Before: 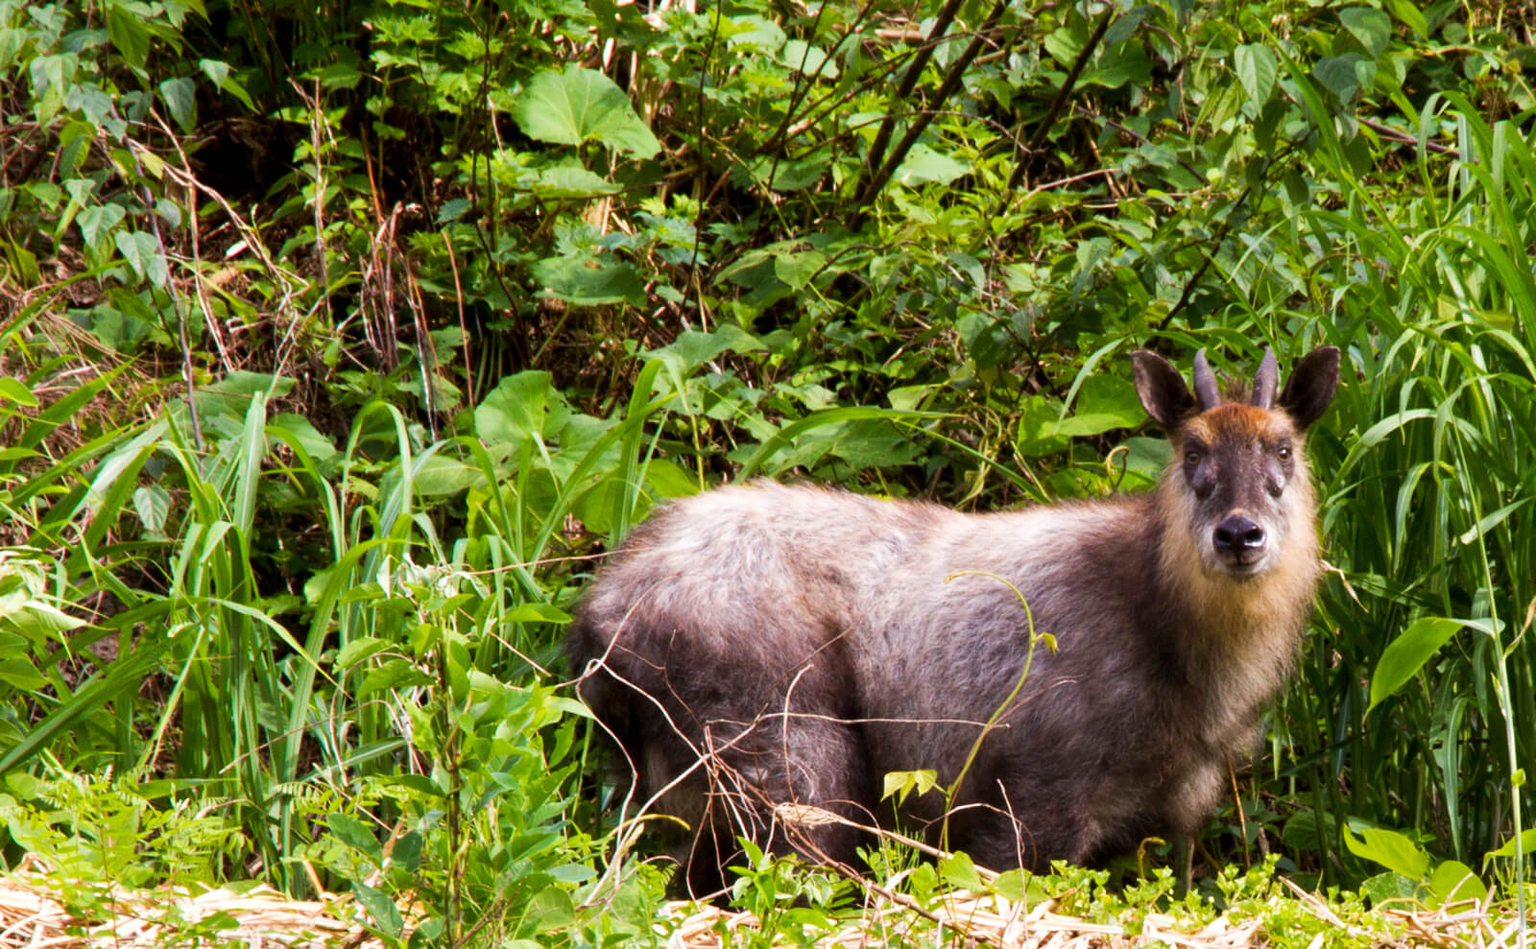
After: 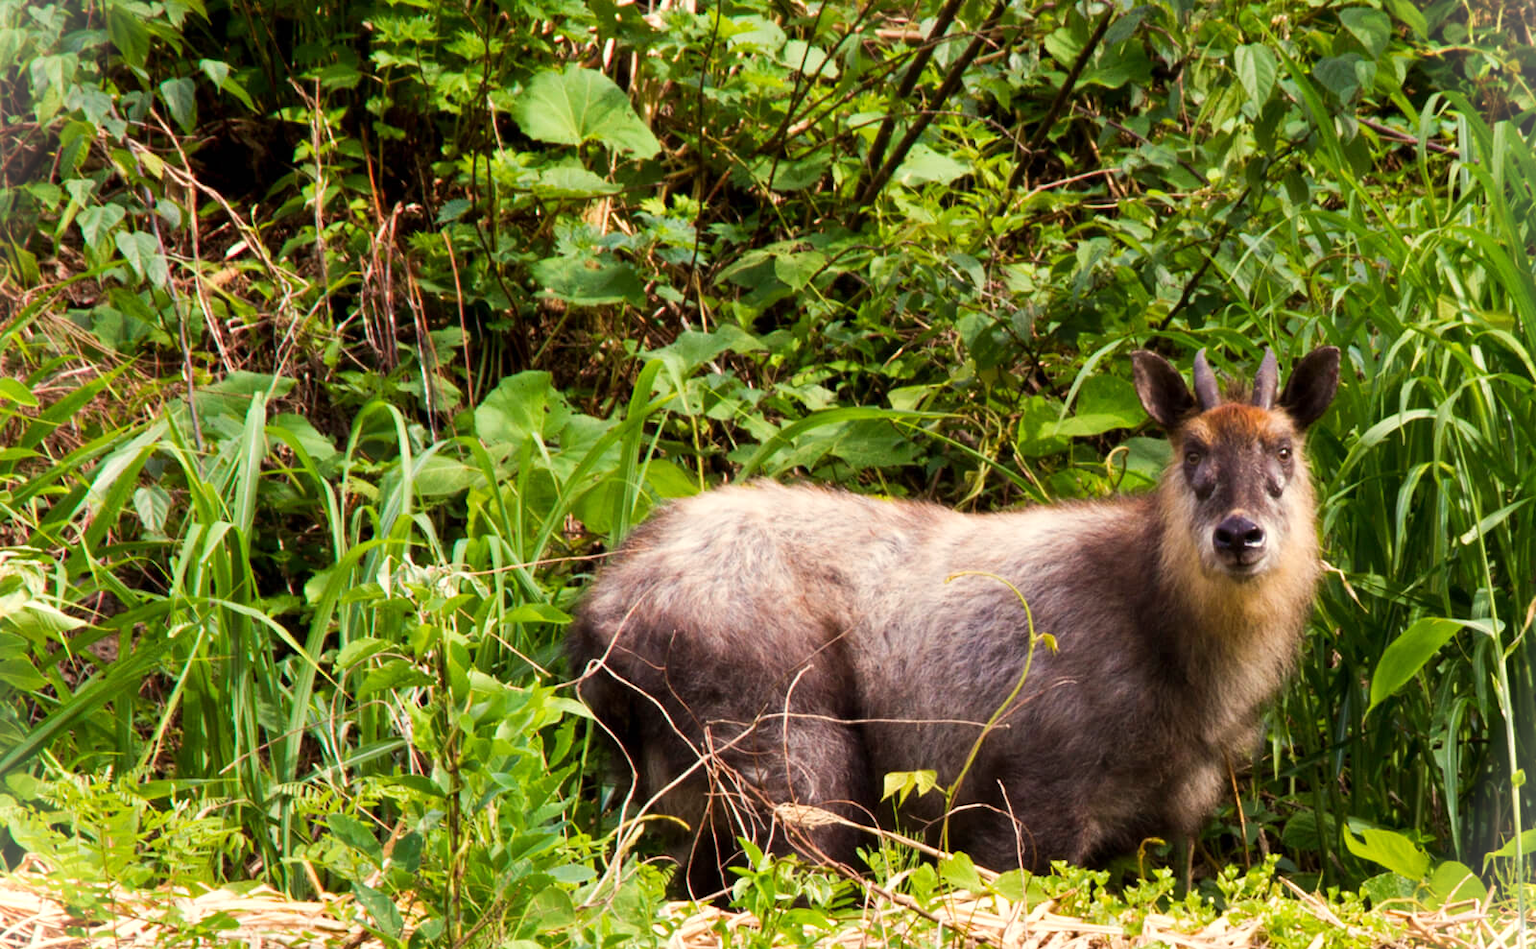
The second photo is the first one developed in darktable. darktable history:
white balance: red 1.029, blue 0.92
vignetting: fall-off start 100%, brightness 0.3, saturation 0
